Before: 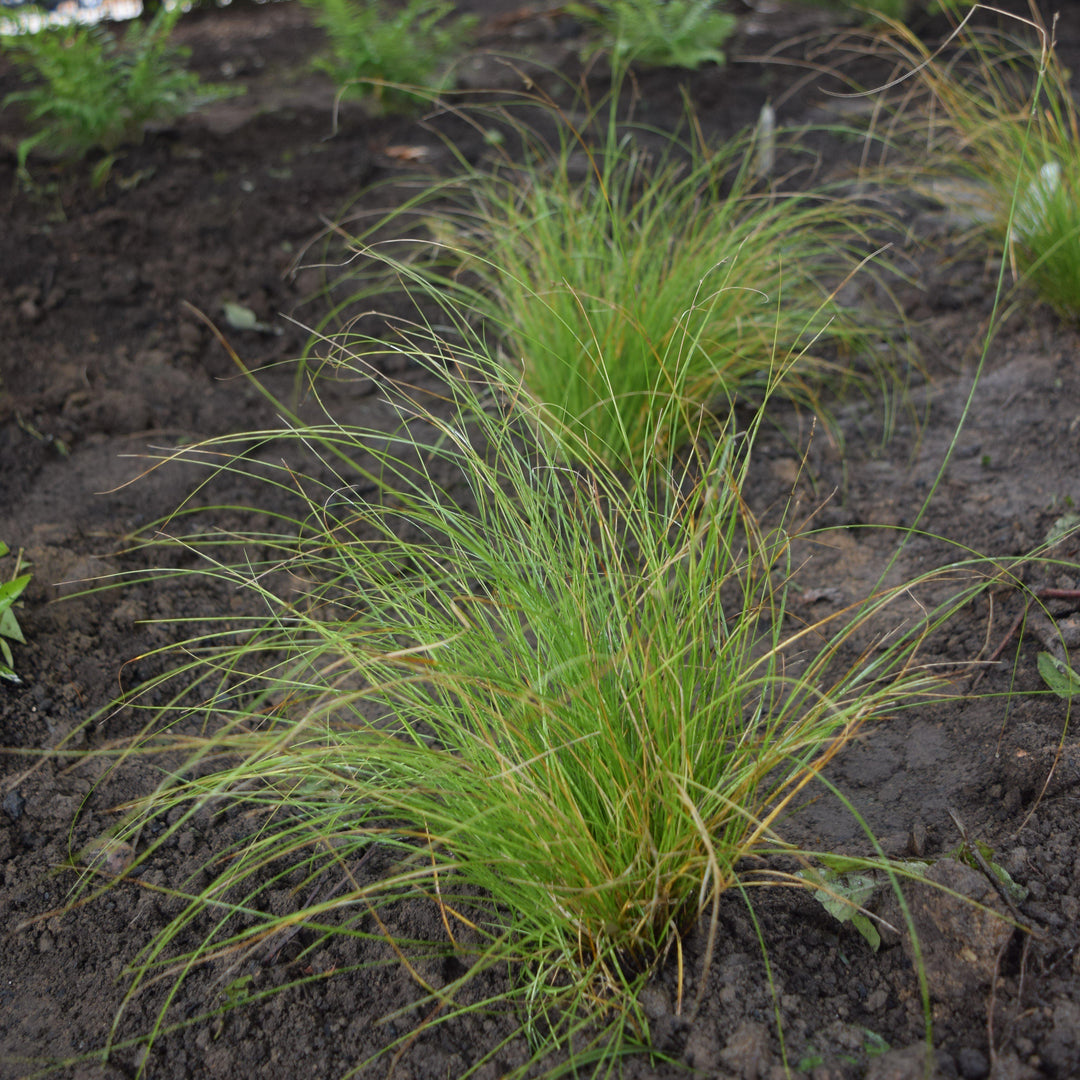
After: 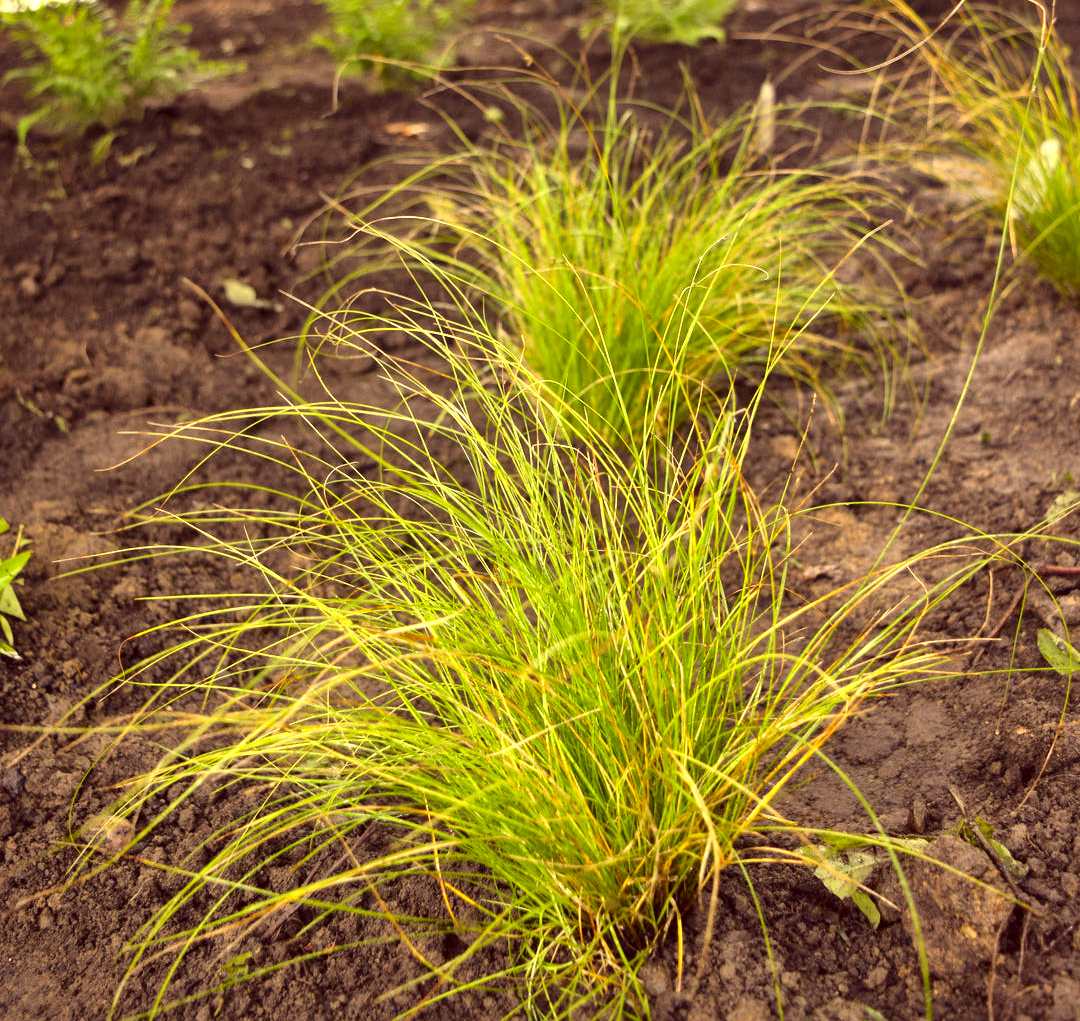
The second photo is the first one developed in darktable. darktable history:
exposure: exposure 1 EV, compensate highlight preservation false
color correction: highlights a* 9.76, highlights b* 38.45, shadows a* 14.92, shadows b* 3.47
local contrast: mode bilateral grid, contrast 25, coarseness 60, detail 151%, midtone range 0.2
crop and rotate: top 2.142%, bottom 3.257%
